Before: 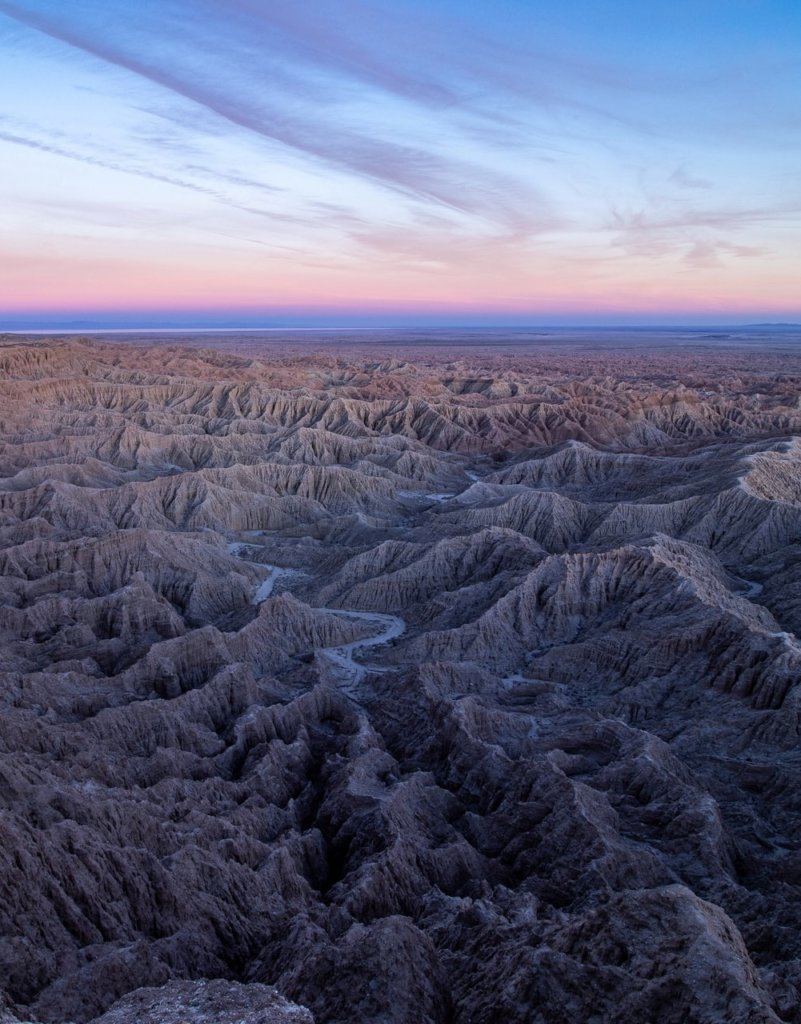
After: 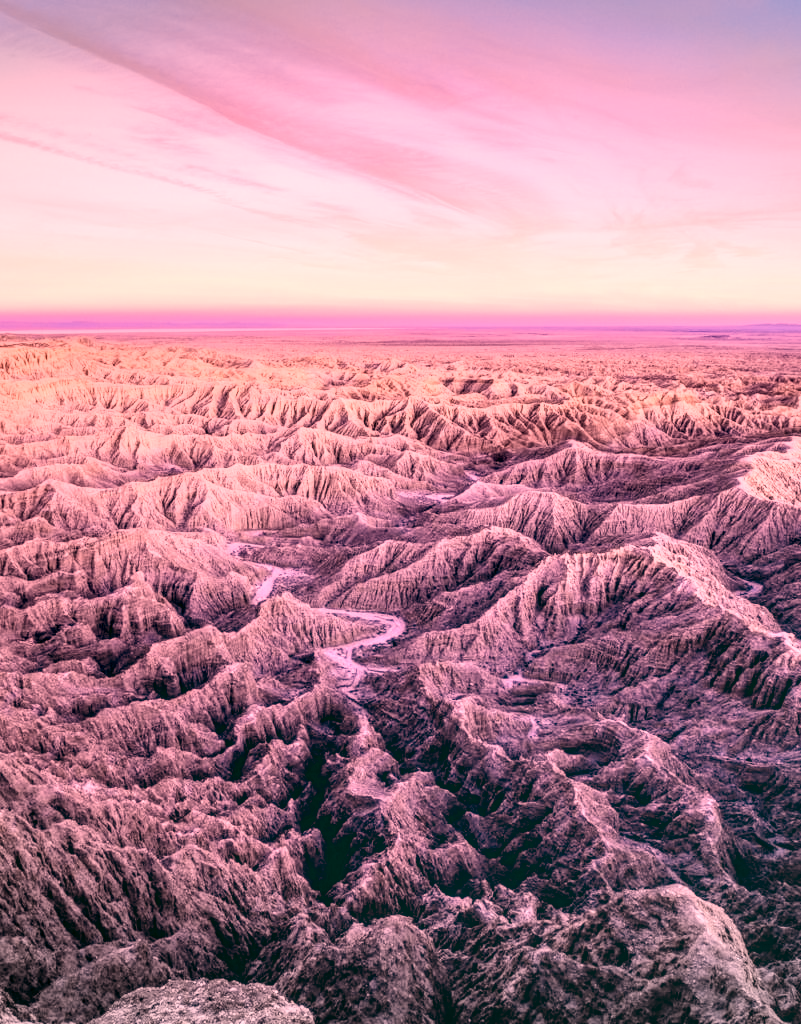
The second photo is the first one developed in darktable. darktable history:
basic adjustments: contrast 0.09, brightness 0.13, saturation -0.18, vibrance 0.21
local contrast: highlights 19%, detail 186%
shadows and highlights: shadows 37.27, highlights -28.18, soften with gaussian
tone curve: curves: ch0 [(0, 0.148) (0.191, 0.225) (0.712, 0.695) (0.864, 0.797) (1, 0.839)]
vignetting: fall-off start 100%, brightness -0.282, width/height ratio 1.31
color zones: curves: ch0 [(0.018, 0.548) (0.197, 0.654) (0.425, 0.447) (0.605, 0.658) (0.732, 0.579)]; ch1 [(0.105, 0.531) (0.224, 0.531) (0.386, 0.39) (0.618, 0.456) (0.732, 0.456) (0.956, 0.421)]; ch2 [(0.039, 0.583) (0.215, 0.465) (0.399, 0.544) (0.465, 0.548) (0.614, 0.447) (0.724, 0.43) (0.882, 0.623) (0.956, 0.632)]
white balance: red 2.701, blue 1.859
color balance: lift [1.005, 0.99, 1.007, 1.01], gamma [1, 1.034, 1.032, 0.966], gain [0.873, 1.055, 1.067, 0.933]
